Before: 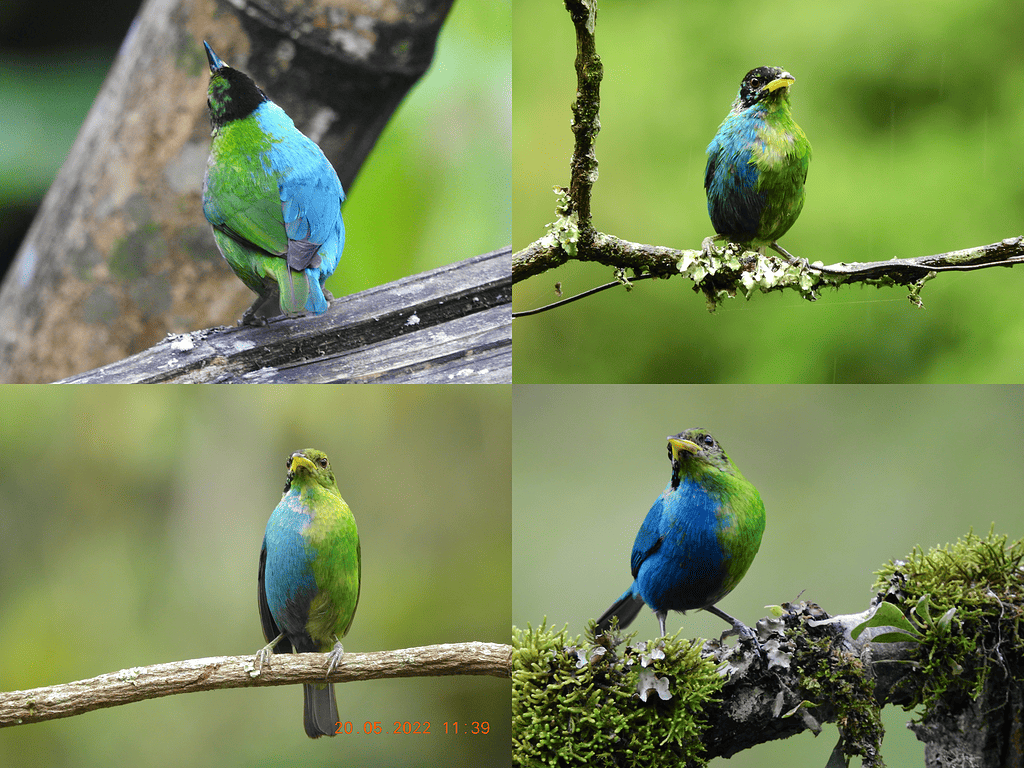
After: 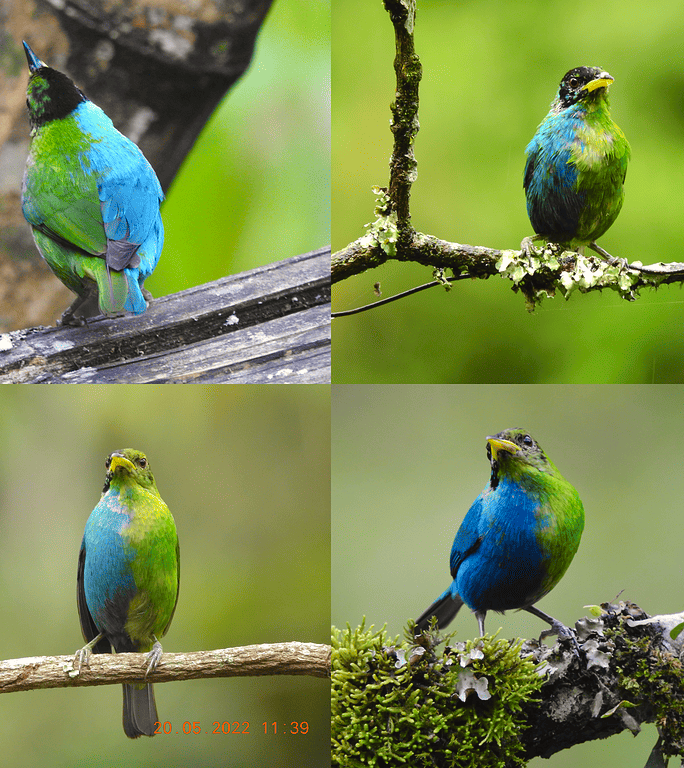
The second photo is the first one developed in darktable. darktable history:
color balance rgb: shadows lift › chroma 2%, shadows lift › hue 50°, power › hue 60°, highlights gain › chroma 1%, highlights gain › hue 60°, global offset › luminance 0.25%, global vibrance 30%
crop and rotate: left 17.732%, right 15.423%
